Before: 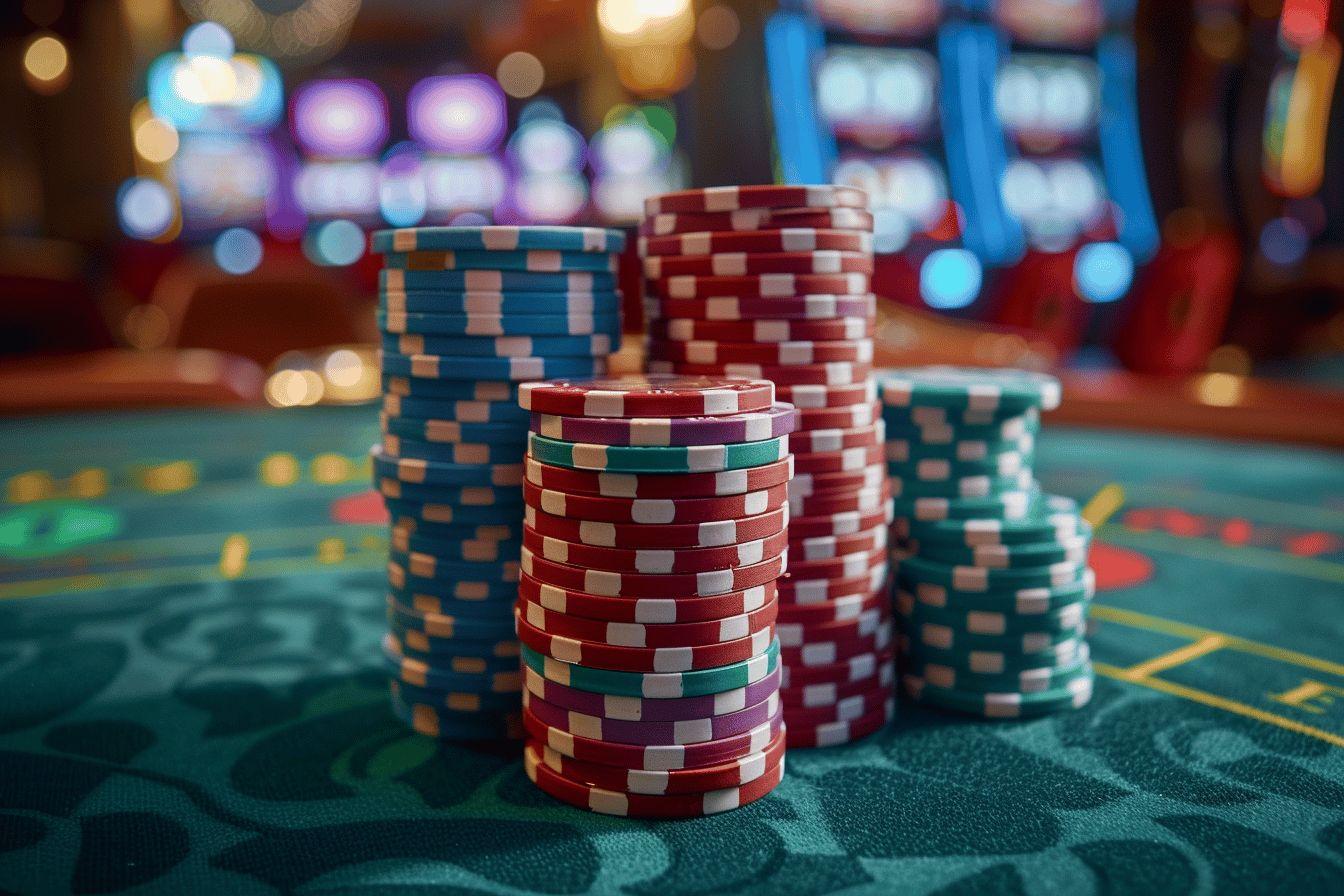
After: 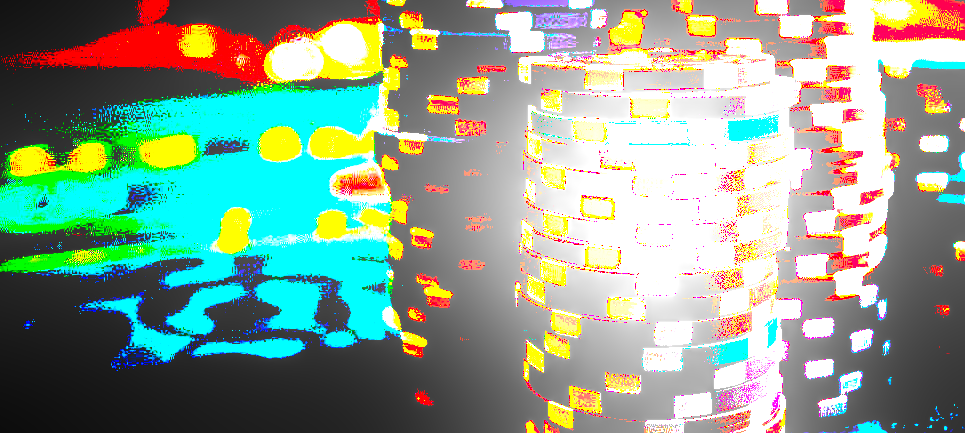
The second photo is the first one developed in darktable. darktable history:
sharpen: on, module defaults
crop: top 36.483%, right 28.142%, bottom 15.104%
local contrast: detail 69%
exposure: black level correction 0.1, exposure 3.075 EV, compensate highlight preservation false
color balance rgb: shadows lift › chroma 0.864%, shadows lift › hue 112.83°, global offset › luminance -0.323%, global offset › chroma 0.112%, global offset › hue 163.7°, perceptual saturation grading › global saturation 0.169%, perceptual saturation grading › mid-tones 6.234%, perceptual saturation grading › shadows 71.916%, global vibrance 20%
